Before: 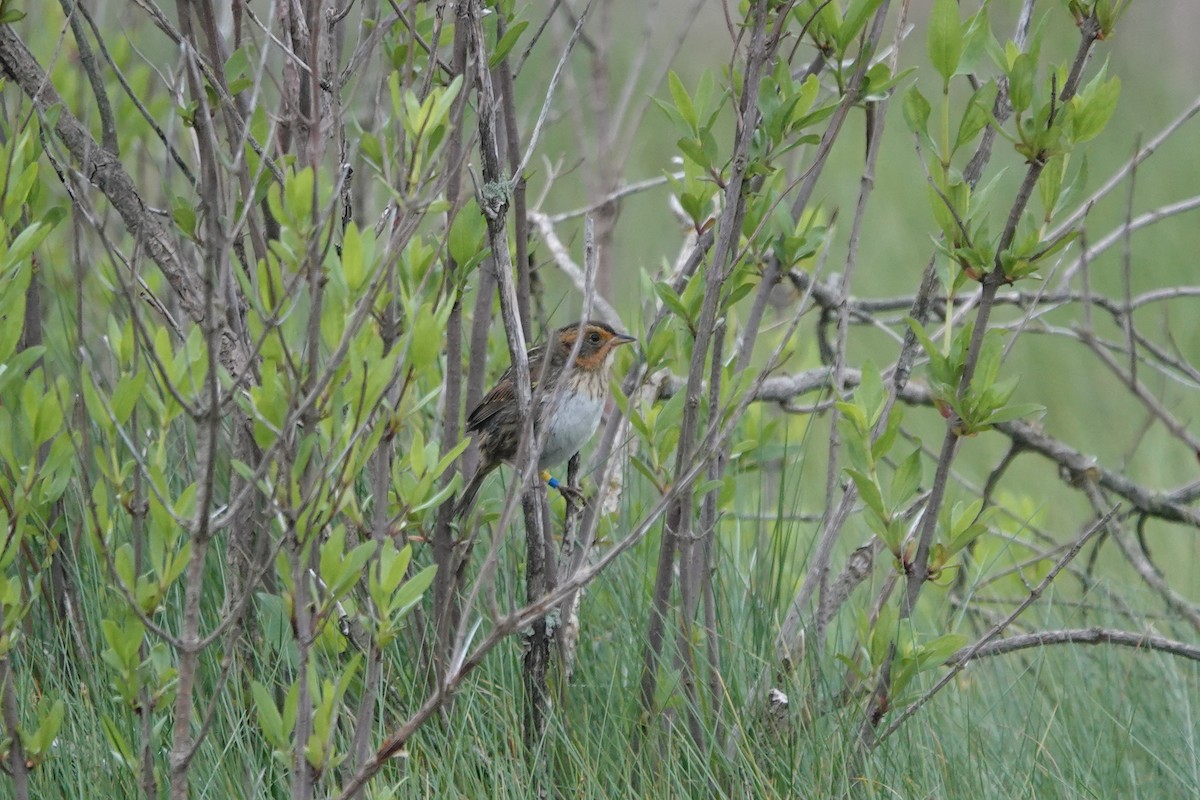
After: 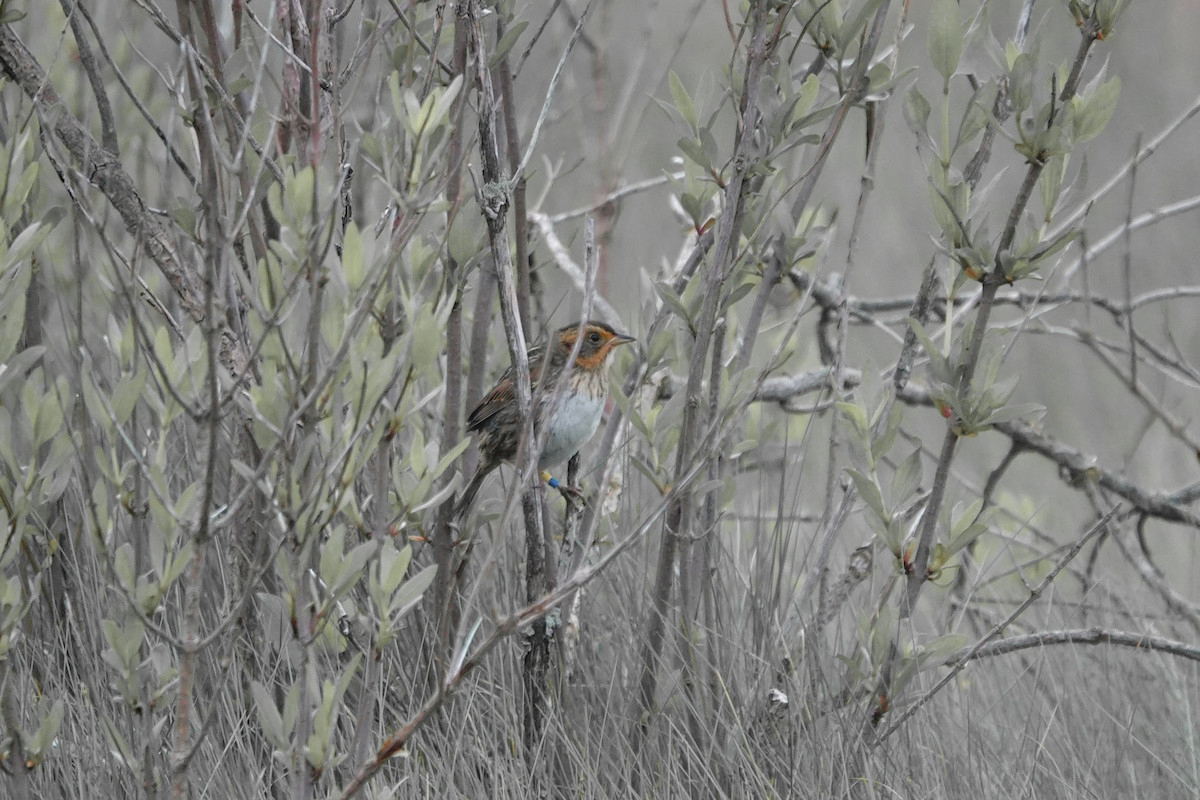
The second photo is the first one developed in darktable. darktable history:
color zones: curves: ch1 [(0, 0.679) (0.143, 0.647) (0.286, 0.261) (0.378, -0.011) (0.571, 0.396) (0.714, 0.399) (0.857, 0.406) (1, 0.679)]
